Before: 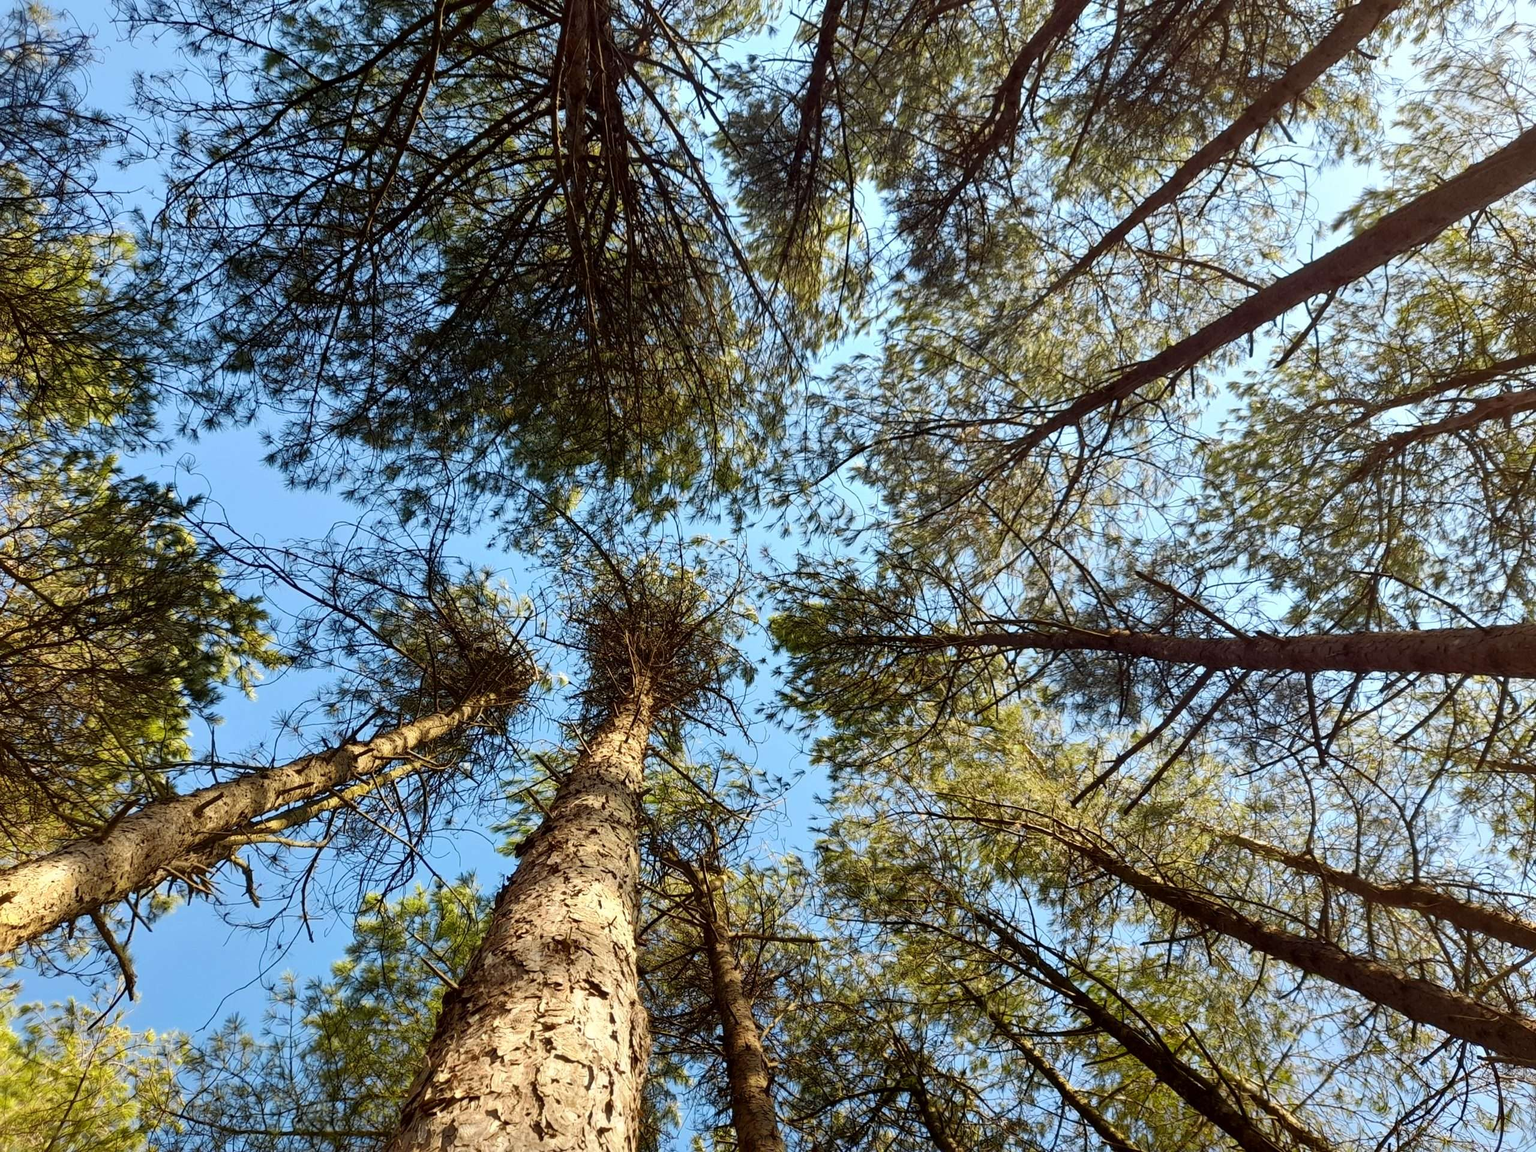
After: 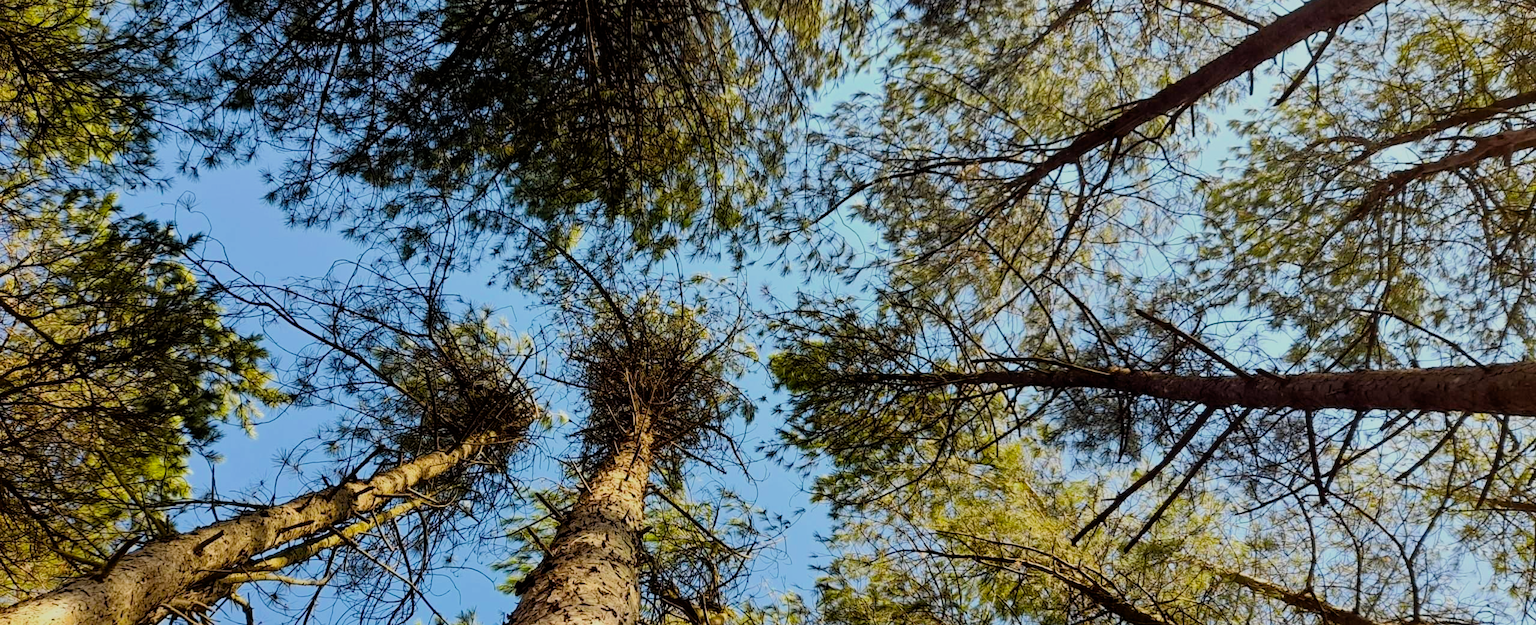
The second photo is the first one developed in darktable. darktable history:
filmic rgb: black relative exposure -7.77 EV, white relative exposure 4.39 EV, hardness 3.75, latitude 37.98%, contrast 0.982, highlights saturation mix 9.13%, shadows ↔ highlights balance 4.06%
tone equalizer: on, module defaults
crop and rotate: top 22.764%, bottom 22.914%
color balance rgb: perceptual saturation grading › global saturation 24.879%
